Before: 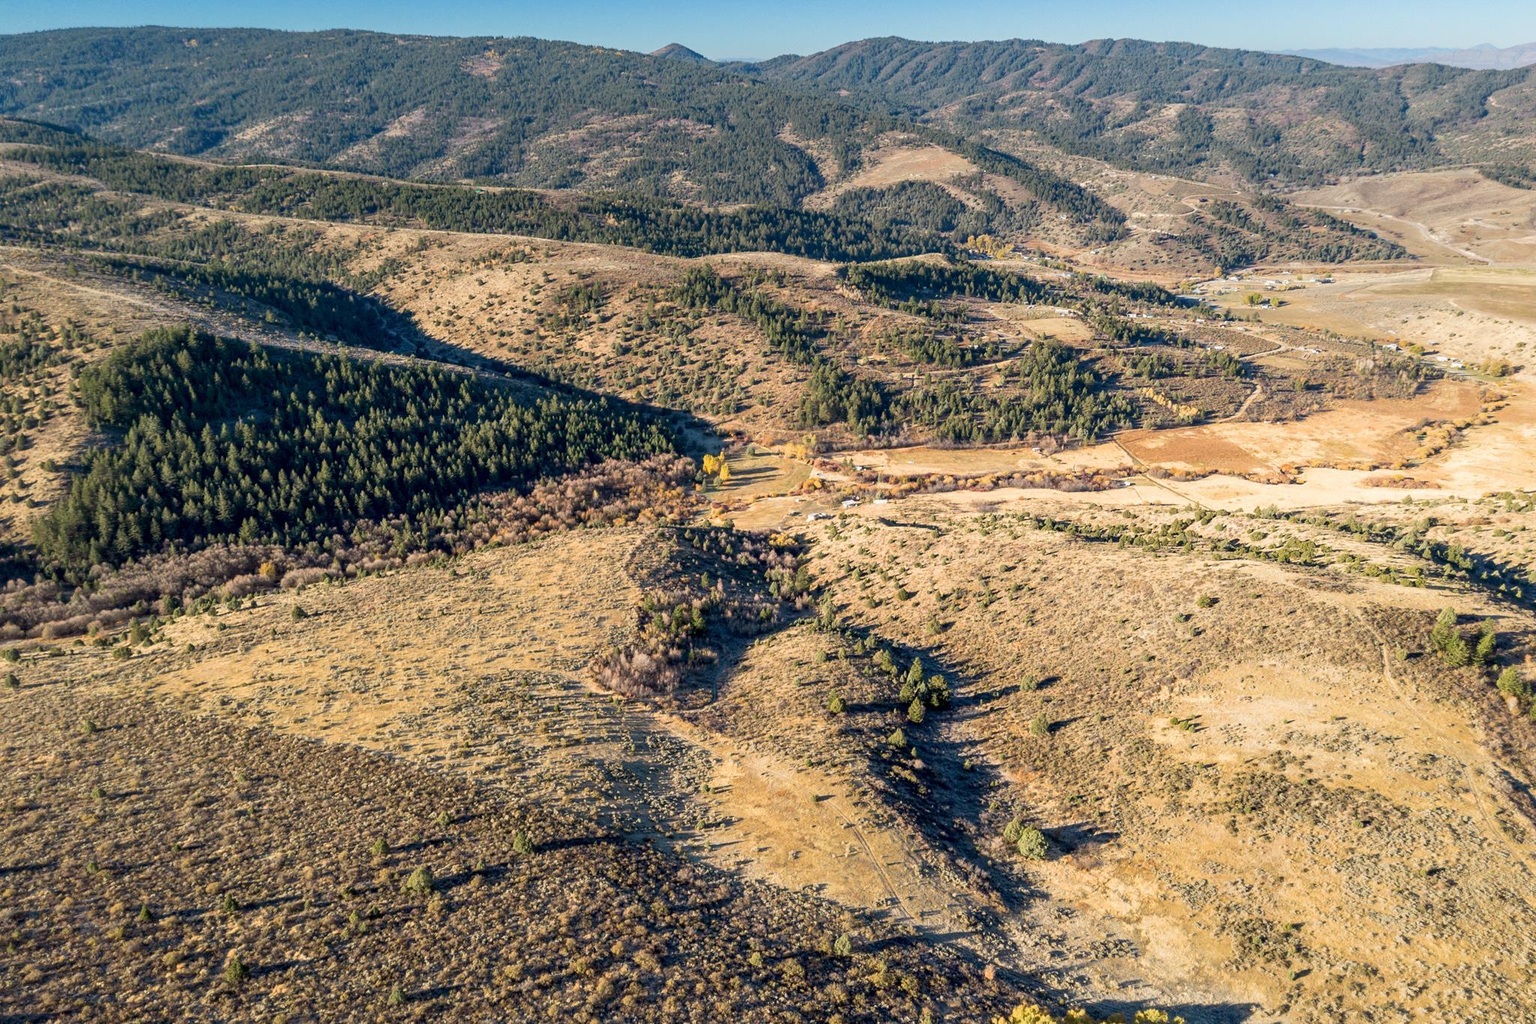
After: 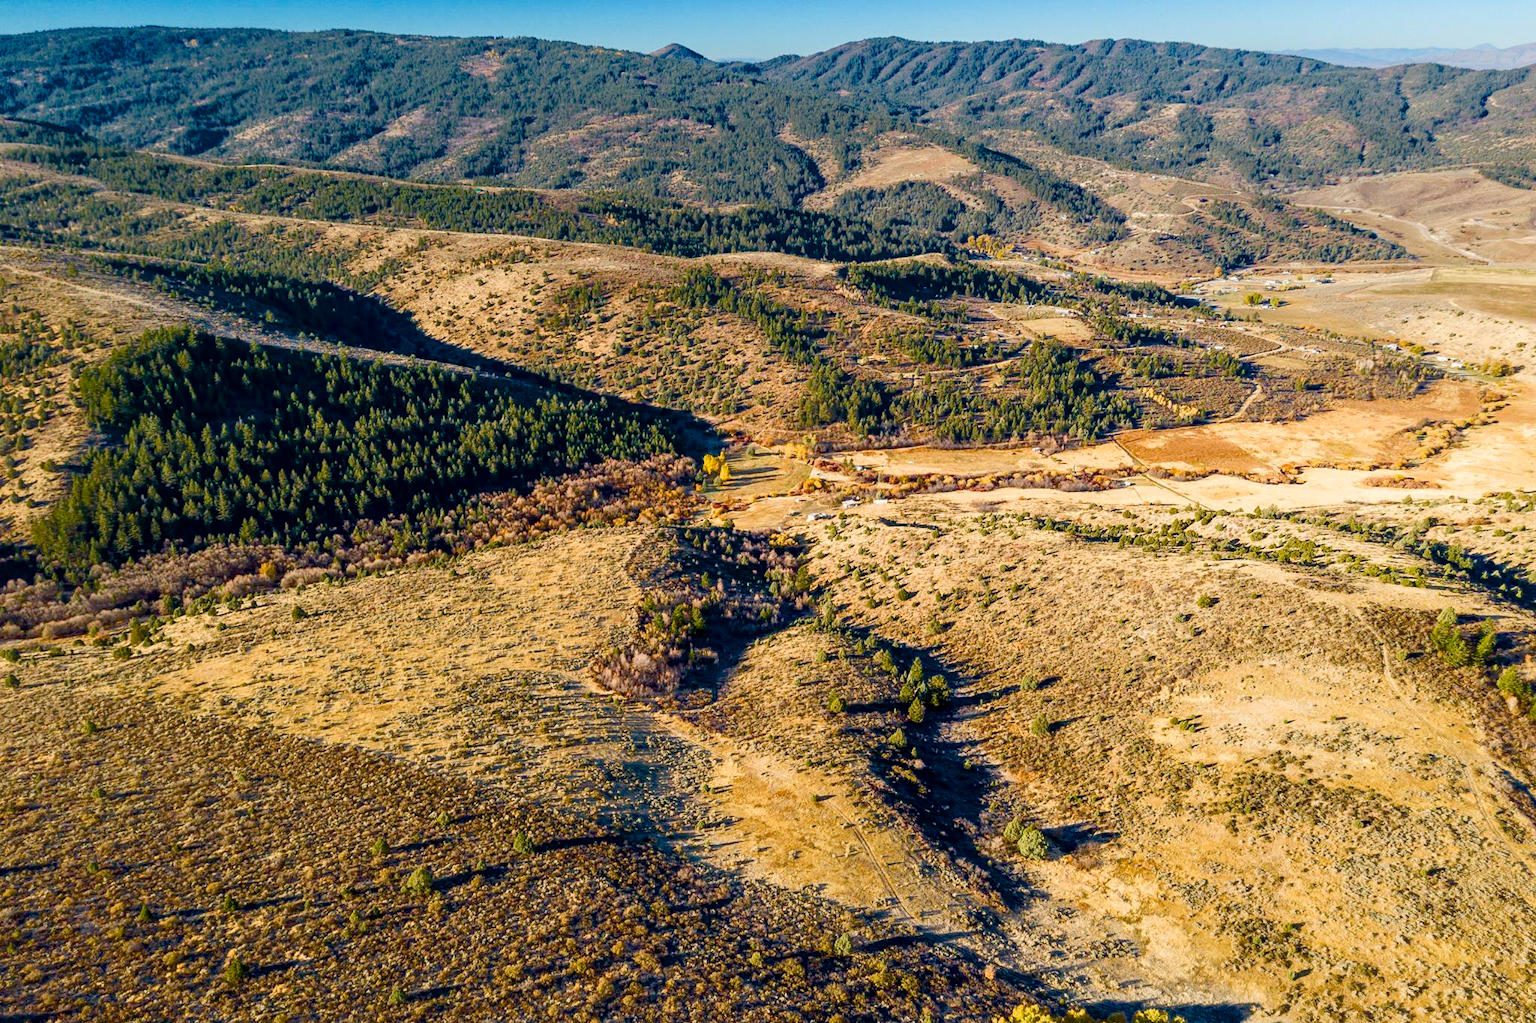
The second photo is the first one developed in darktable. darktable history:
color balance rgb: linear chroma grading › global chroma 15.448%, perceptual saturation grading › global saturation 20%, perceptual saturation grading › highlights -24.905%, perceptual saturation grading › shadows 50.036%, global vibrance 16.734%, saturation formula JzAzBz (2021)
